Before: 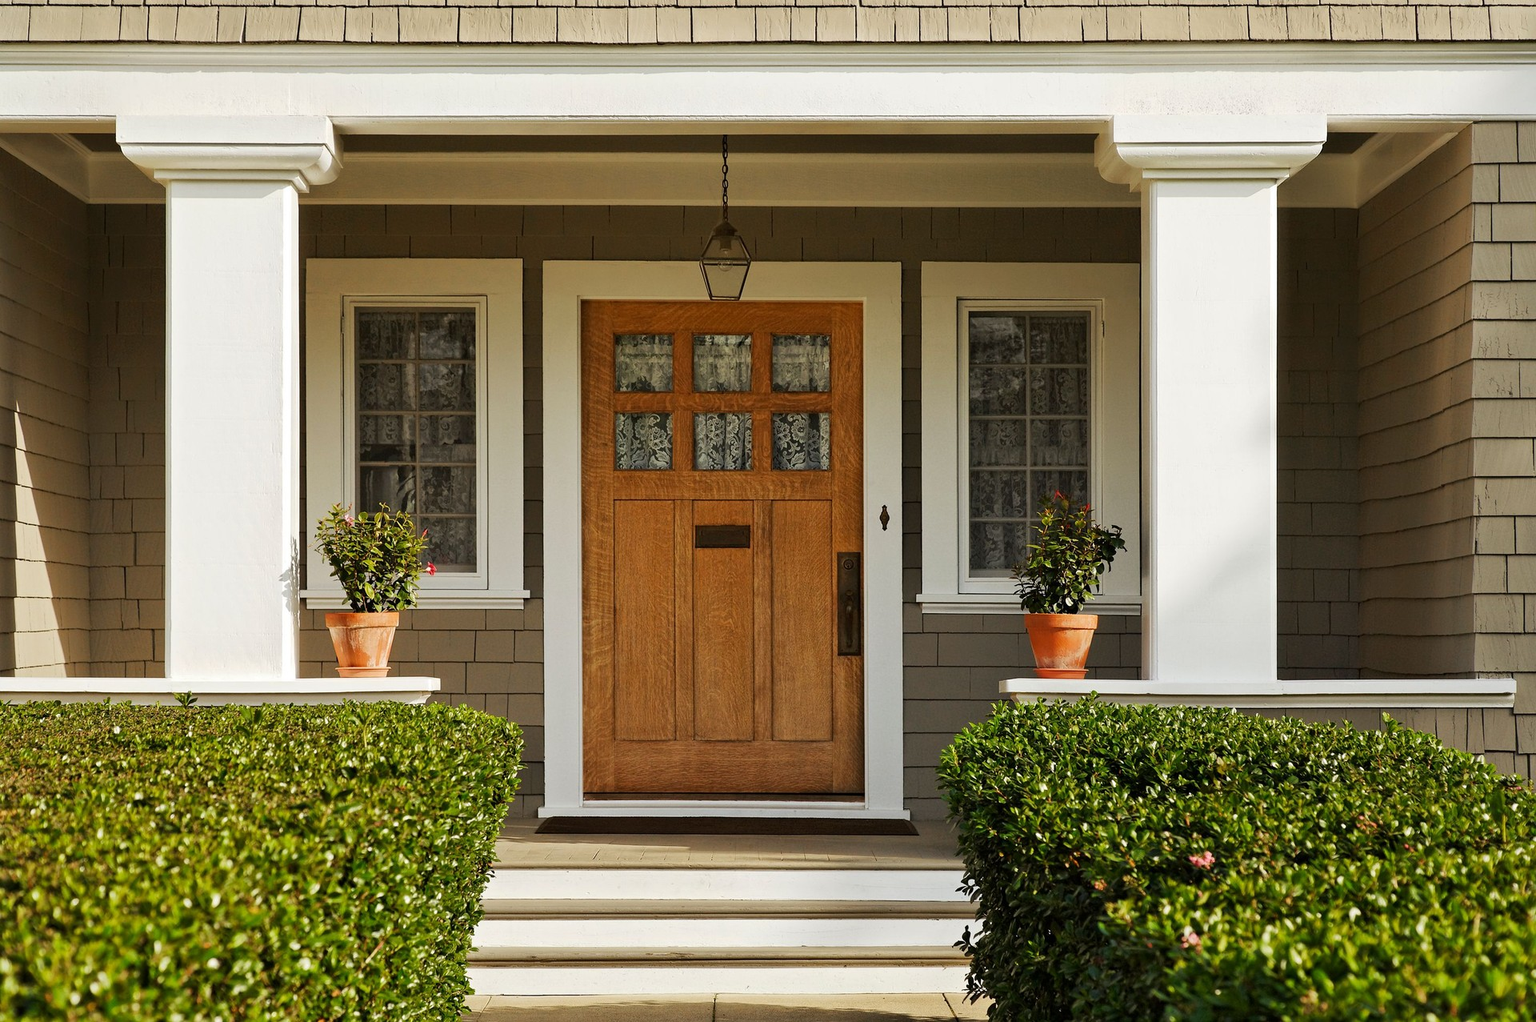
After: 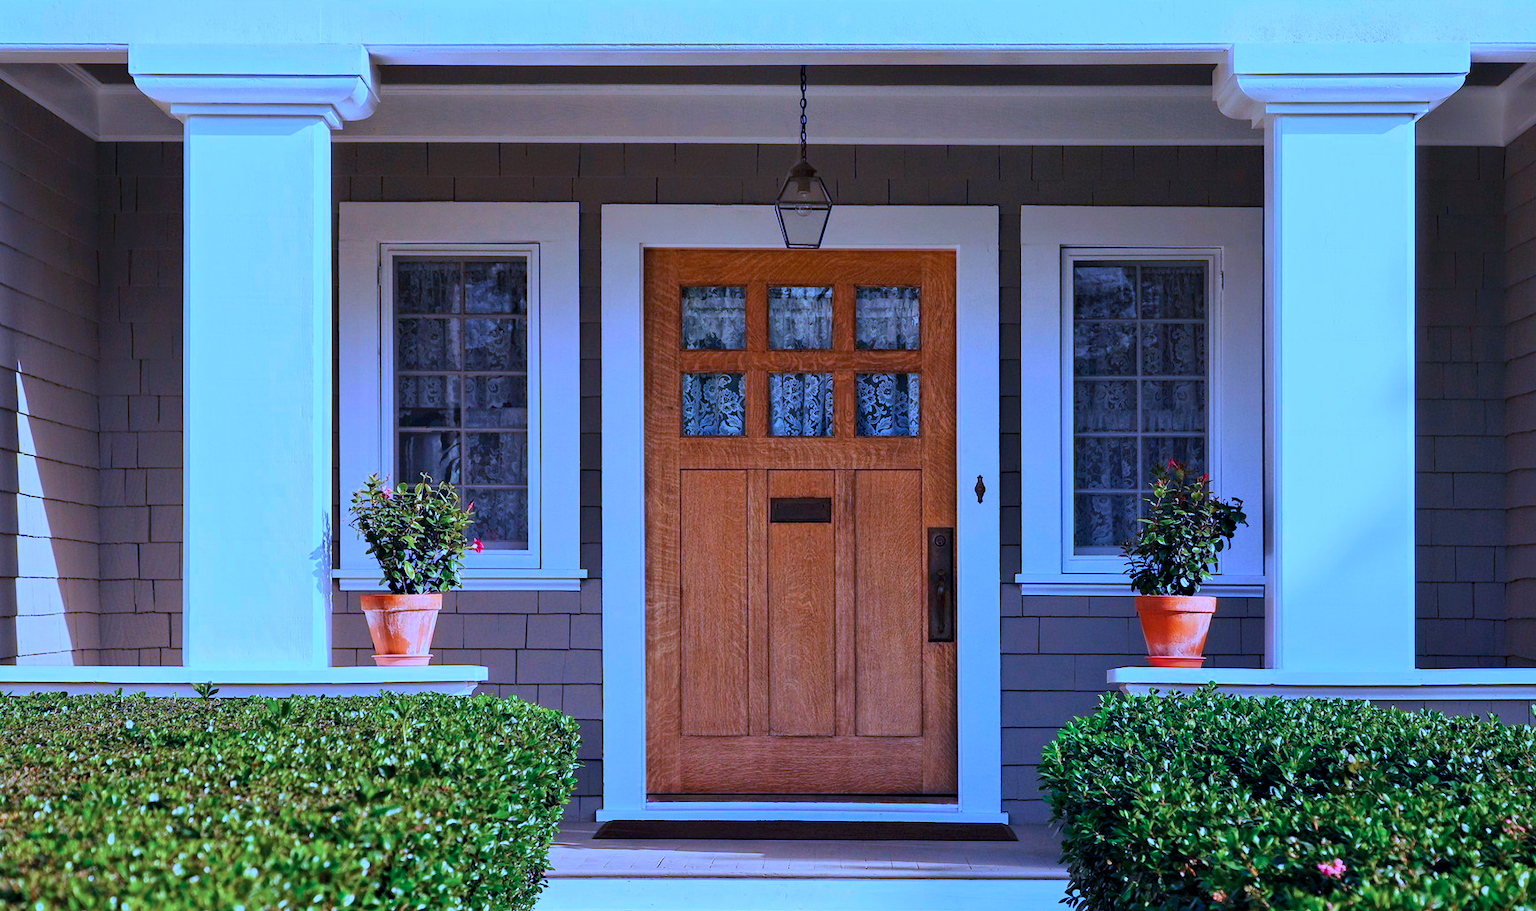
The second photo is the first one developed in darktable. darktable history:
contrast equalizer: octaves 7, y [[0.6 ×6], [0.55 ×6], [0 ×6], [0 ×6], [0 ×6]], mix 0.15
crop: top 7.49%, right 9.717%, bottom 11.943%
color calibration: output R [1.063, -0.012, -0.003, 0], output B [-0.079, 0.047, 1, 0], illuminant custom, x 0.46, y 0.43, temperature 2642.66 K
white balance: emerald 1
color balance rgb: linear chroma grading › global chroma 15%, perceptual saturation grading › global saturation 30%
